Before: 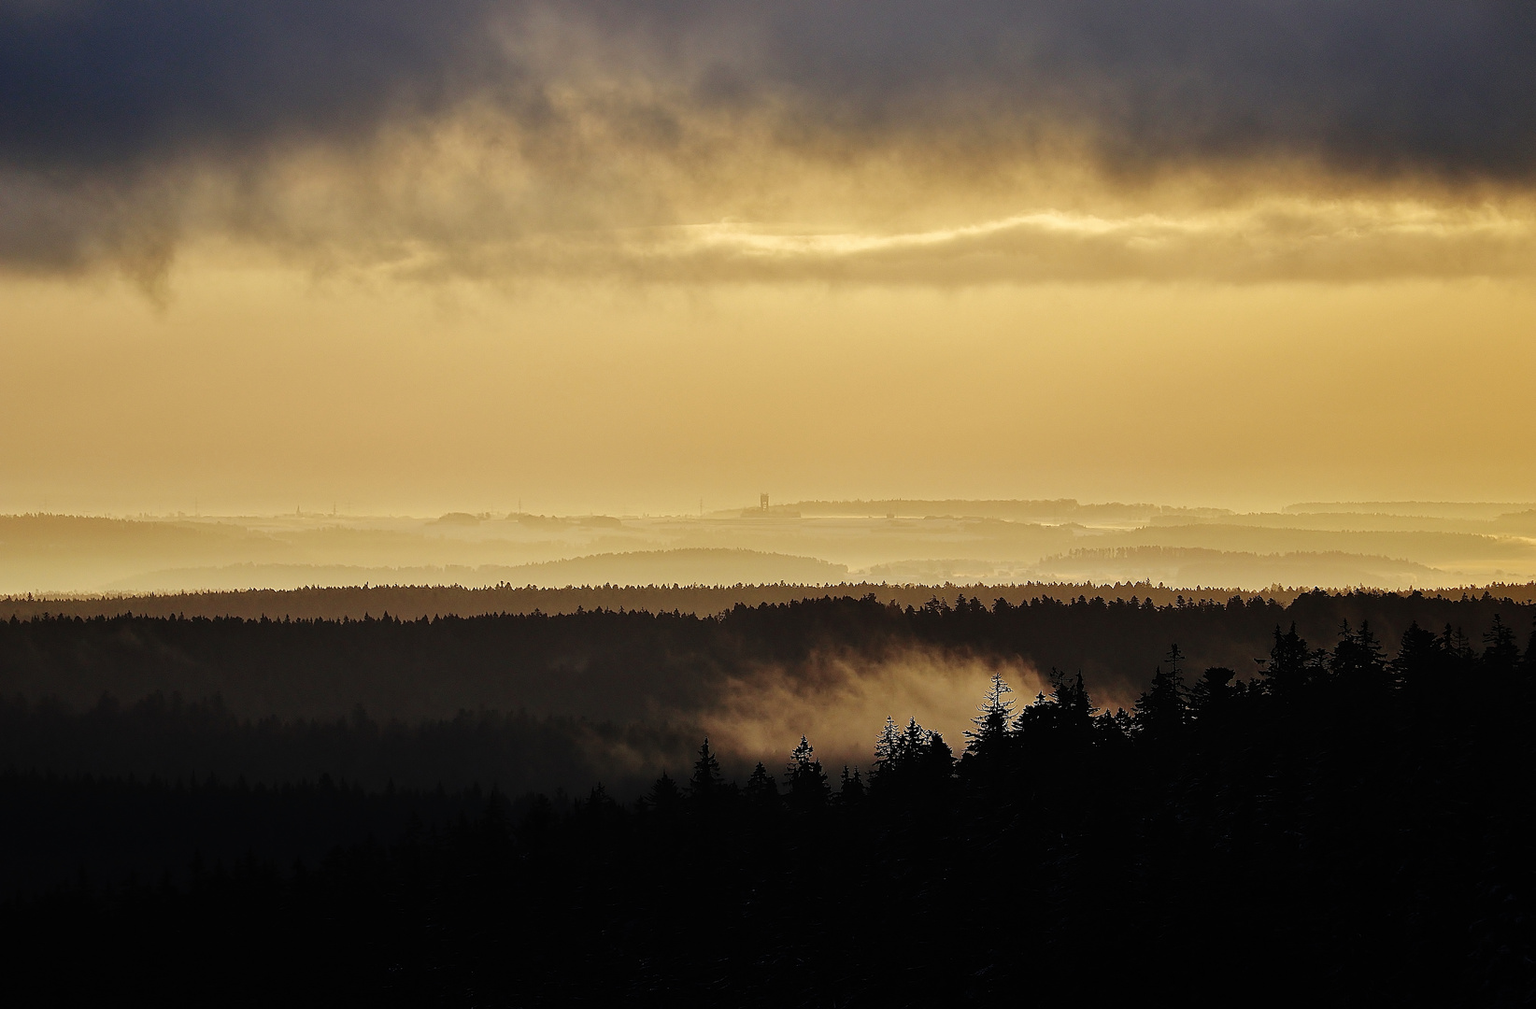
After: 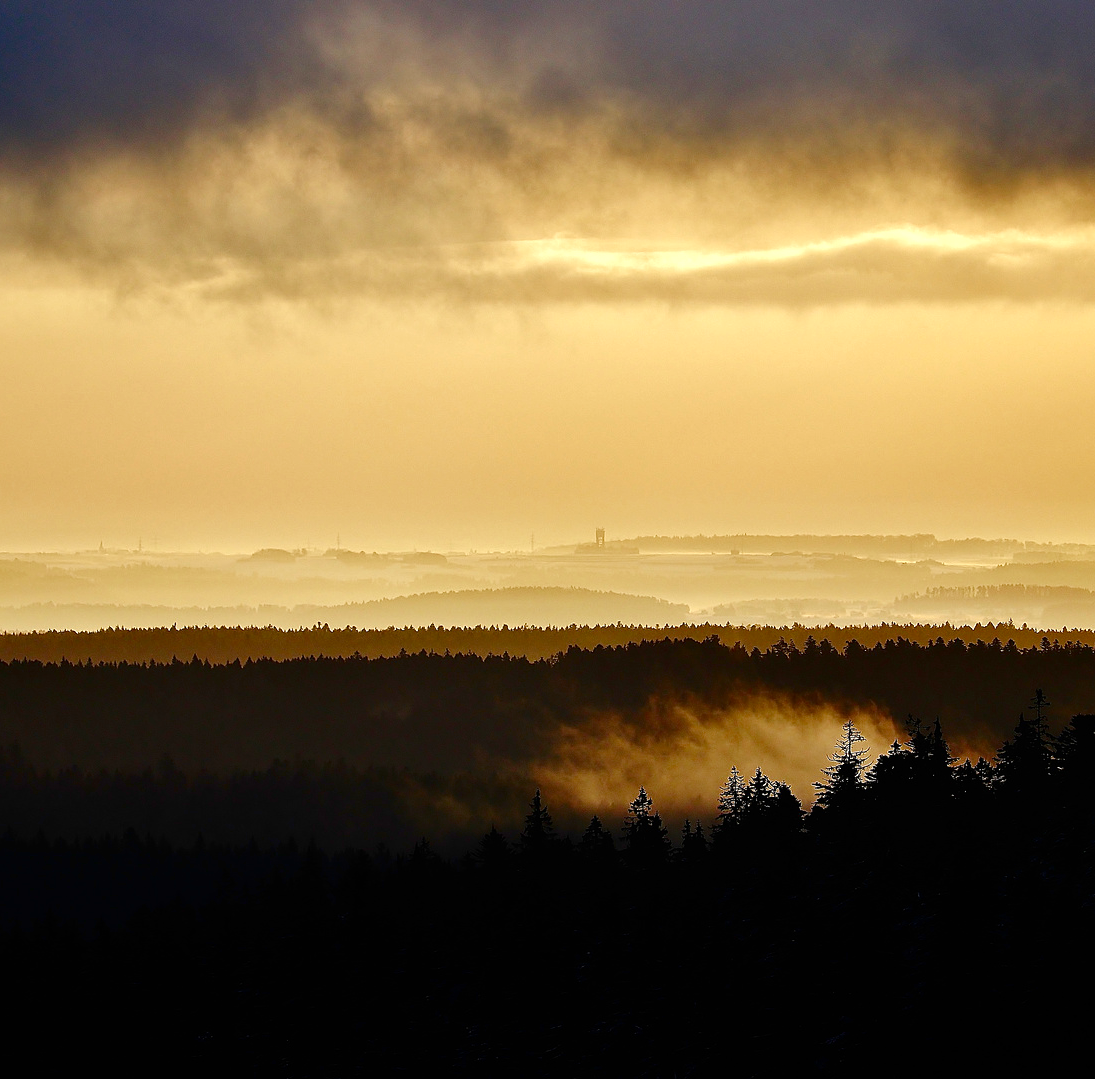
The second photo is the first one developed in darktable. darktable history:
crop and rotate: left 13.342%, right 19.991%
color balance rgb: perceptual saturation grading › global saturation 20%, perceptual saturation grading › highlights -50%, perceptual saturation grading › shadows 30%, perceptual brilliance grading › global brilliance 10%, perceptual brilliance grading › shadows 15%
contrast brightness saturation: contrast 0.12, brightness -0.12, saturation 0.2
